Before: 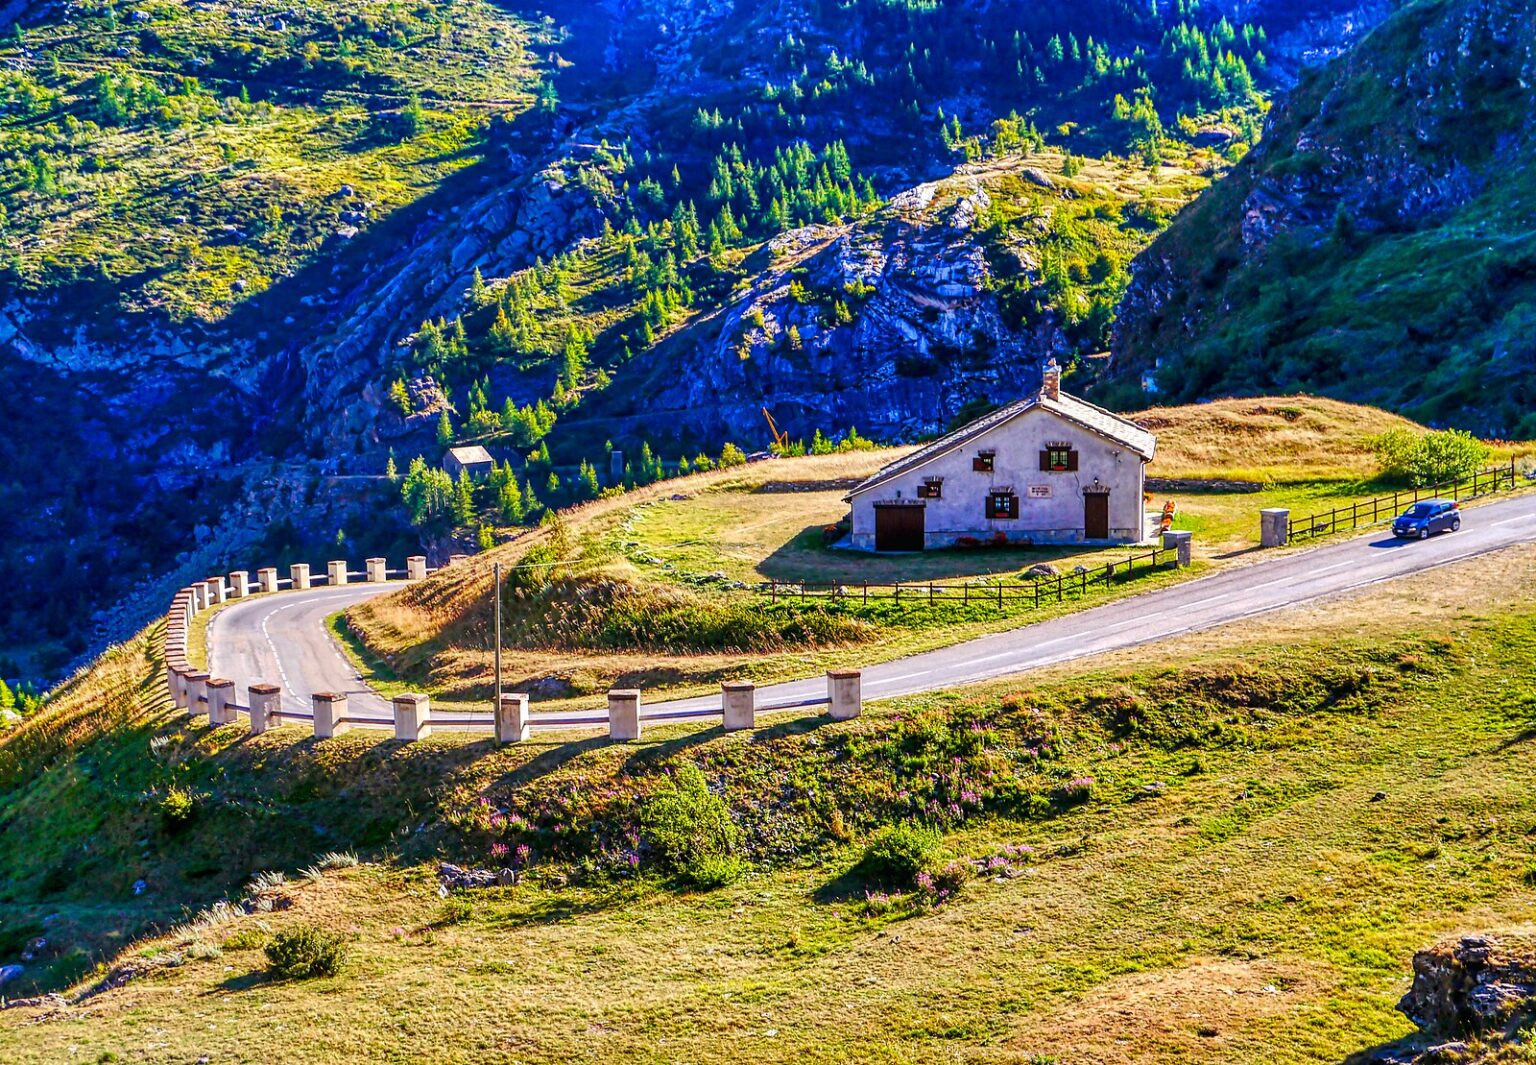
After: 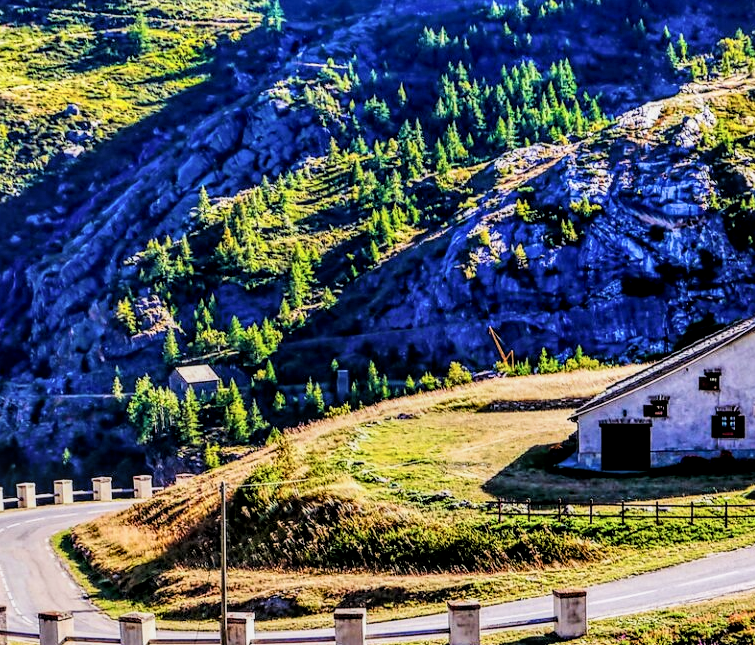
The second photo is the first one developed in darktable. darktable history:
local contrast: detail 140%
filmic rgb: black relative exposure -5.02 EV, white relative exposure 3.97 EV, hardness 2.9, contrast 1.515
crop: left 17.846%, top 7.679%, right 32.938%, bottom 31.724%
